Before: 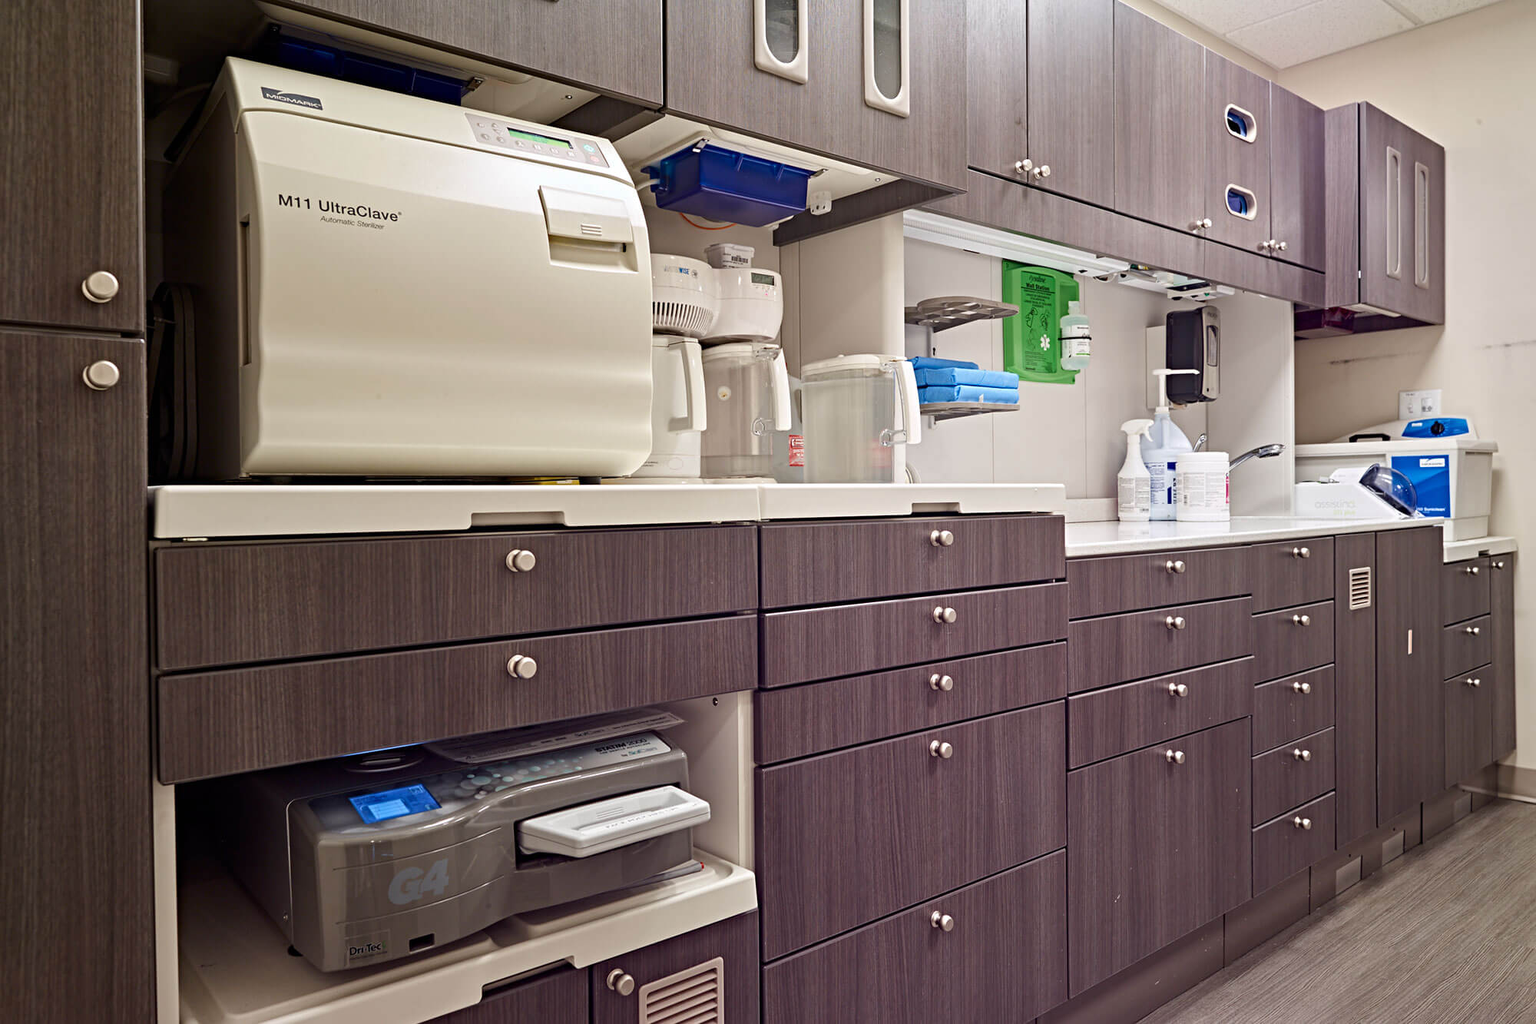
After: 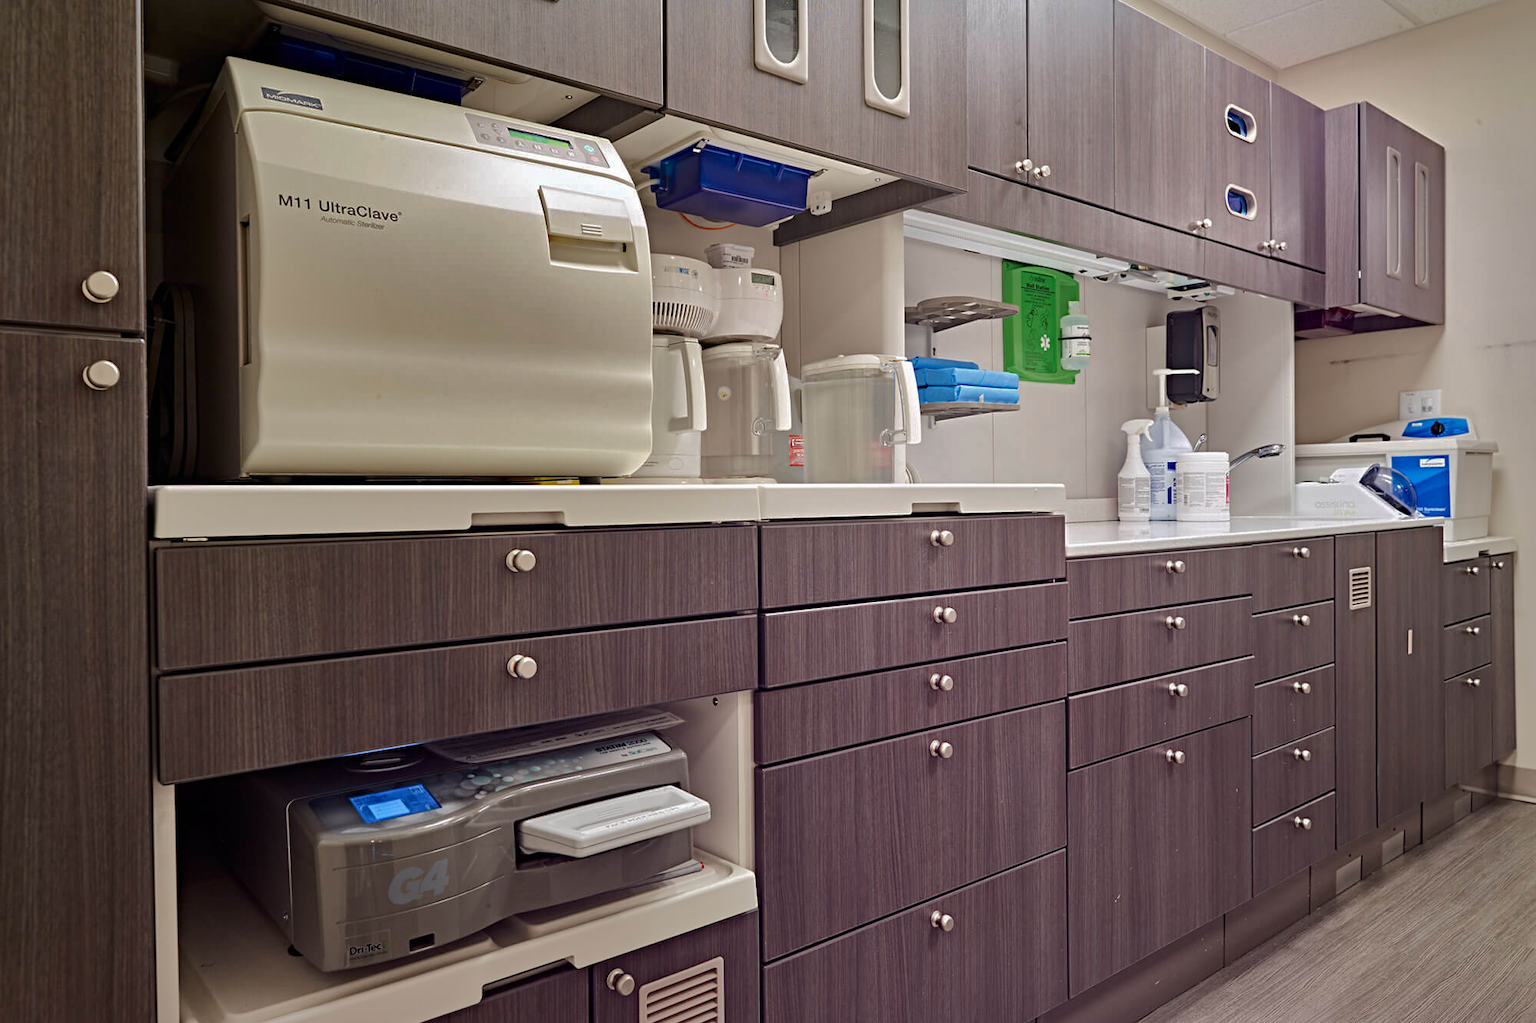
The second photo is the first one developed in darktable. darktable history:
shadows and highlights: shadows -18.14, highlights -73.61
